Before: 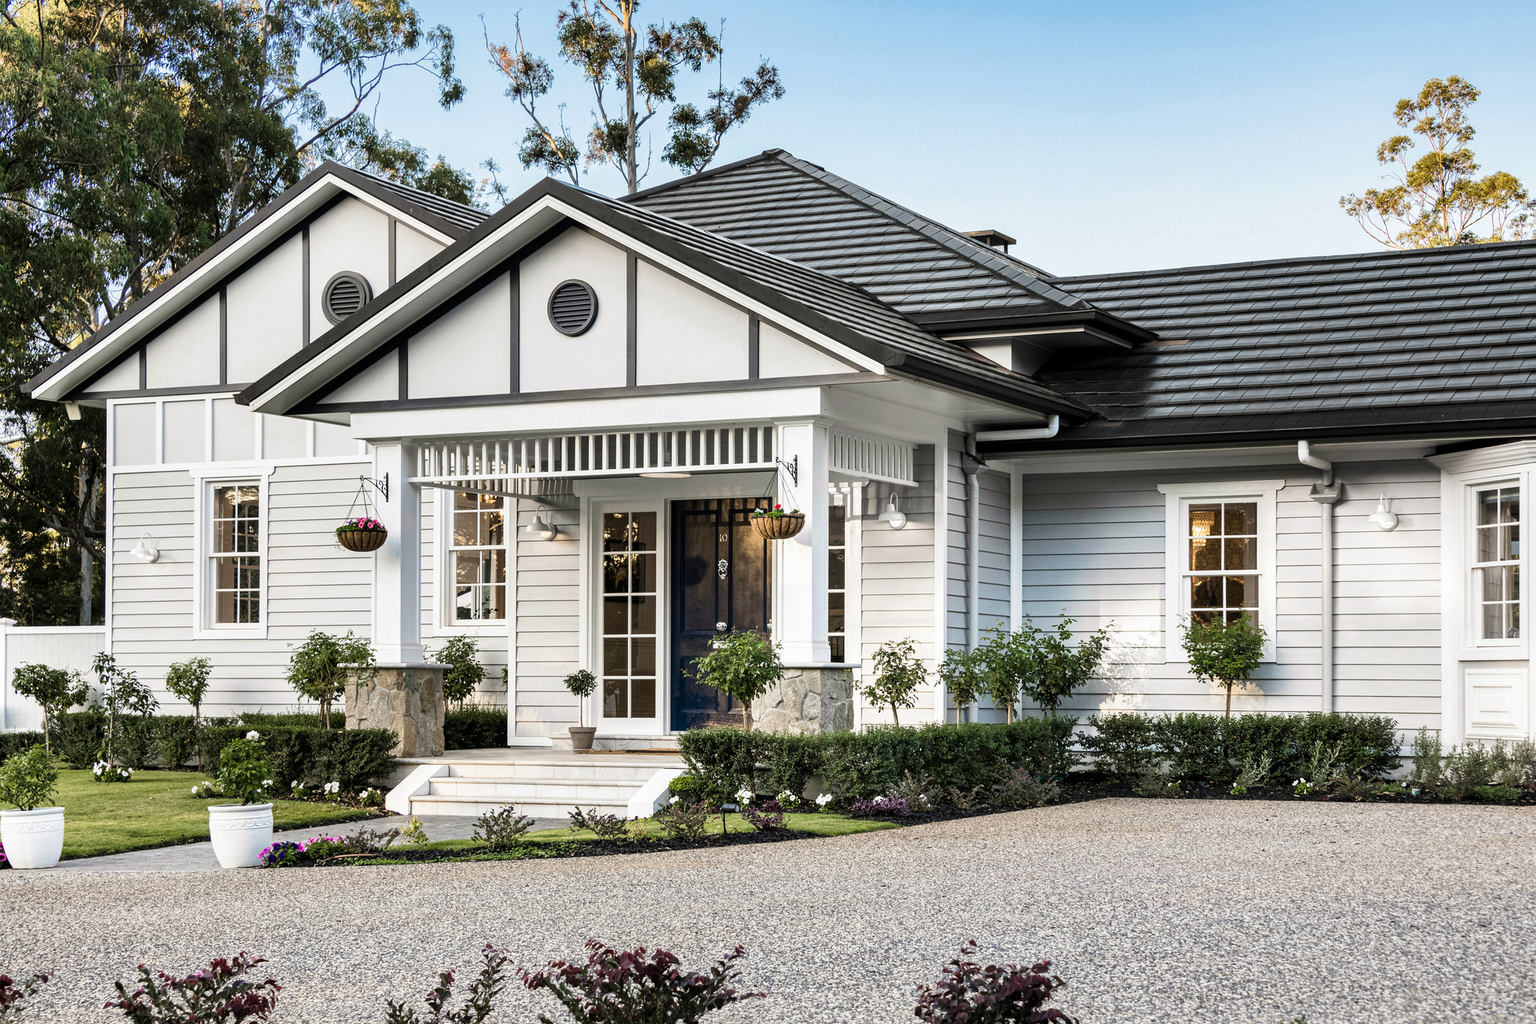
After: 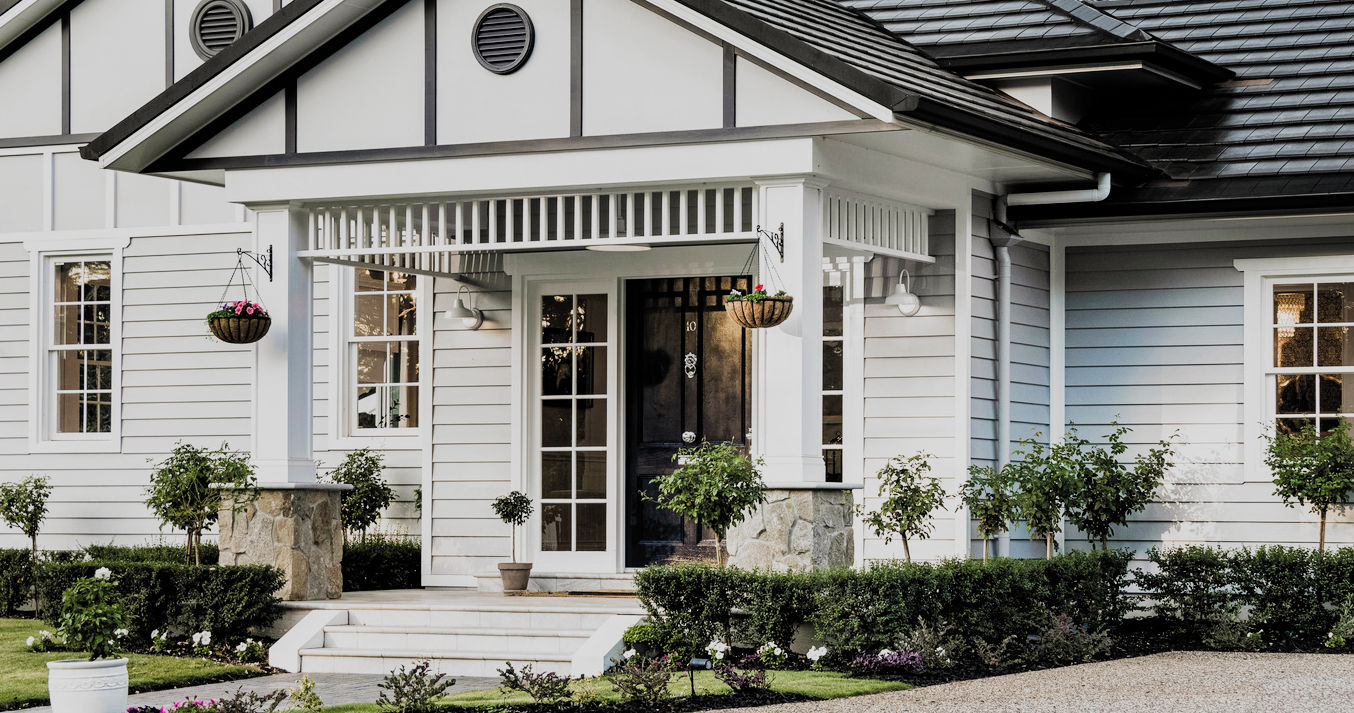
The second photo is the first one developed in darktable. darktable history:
crop: left 11.135%, top 27.108%, right 18.294%, bottom 17.188%
filmic rgb: black relative exposure -7.65 EV, white relative exposure 3.96 EV, hardness 4.01, contrast 1.096, highlights saturation mix -29.68%, add noise in highlights 0, preserve chrominance luminance Y, color science v3 (2019), use custom middle-gray values true, contrast in highlights soft
velvia: on, module defaults
